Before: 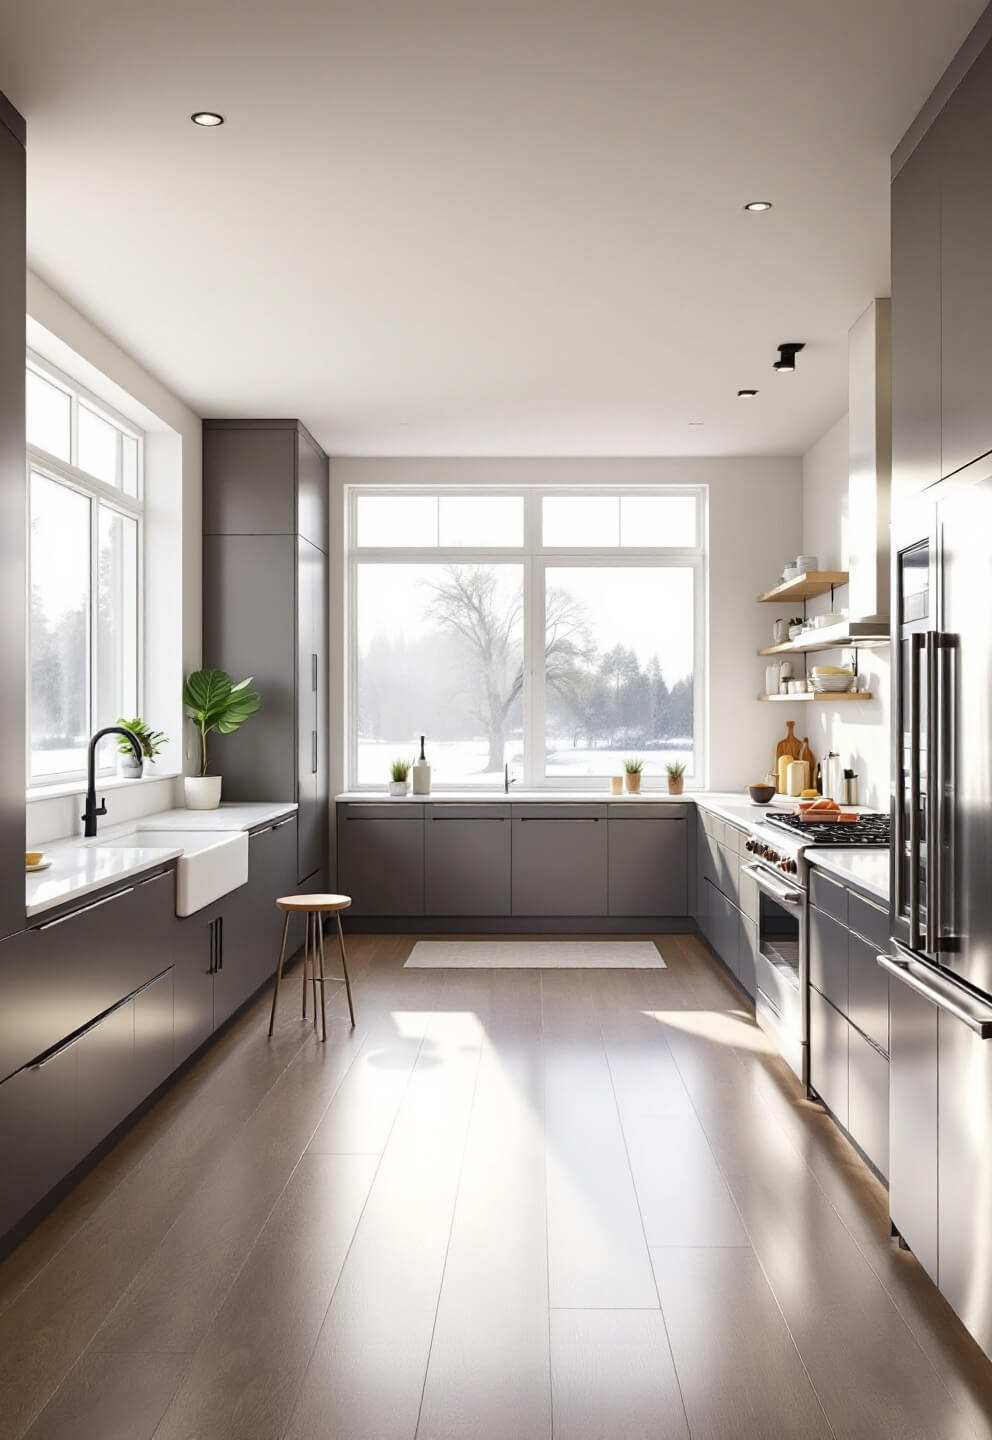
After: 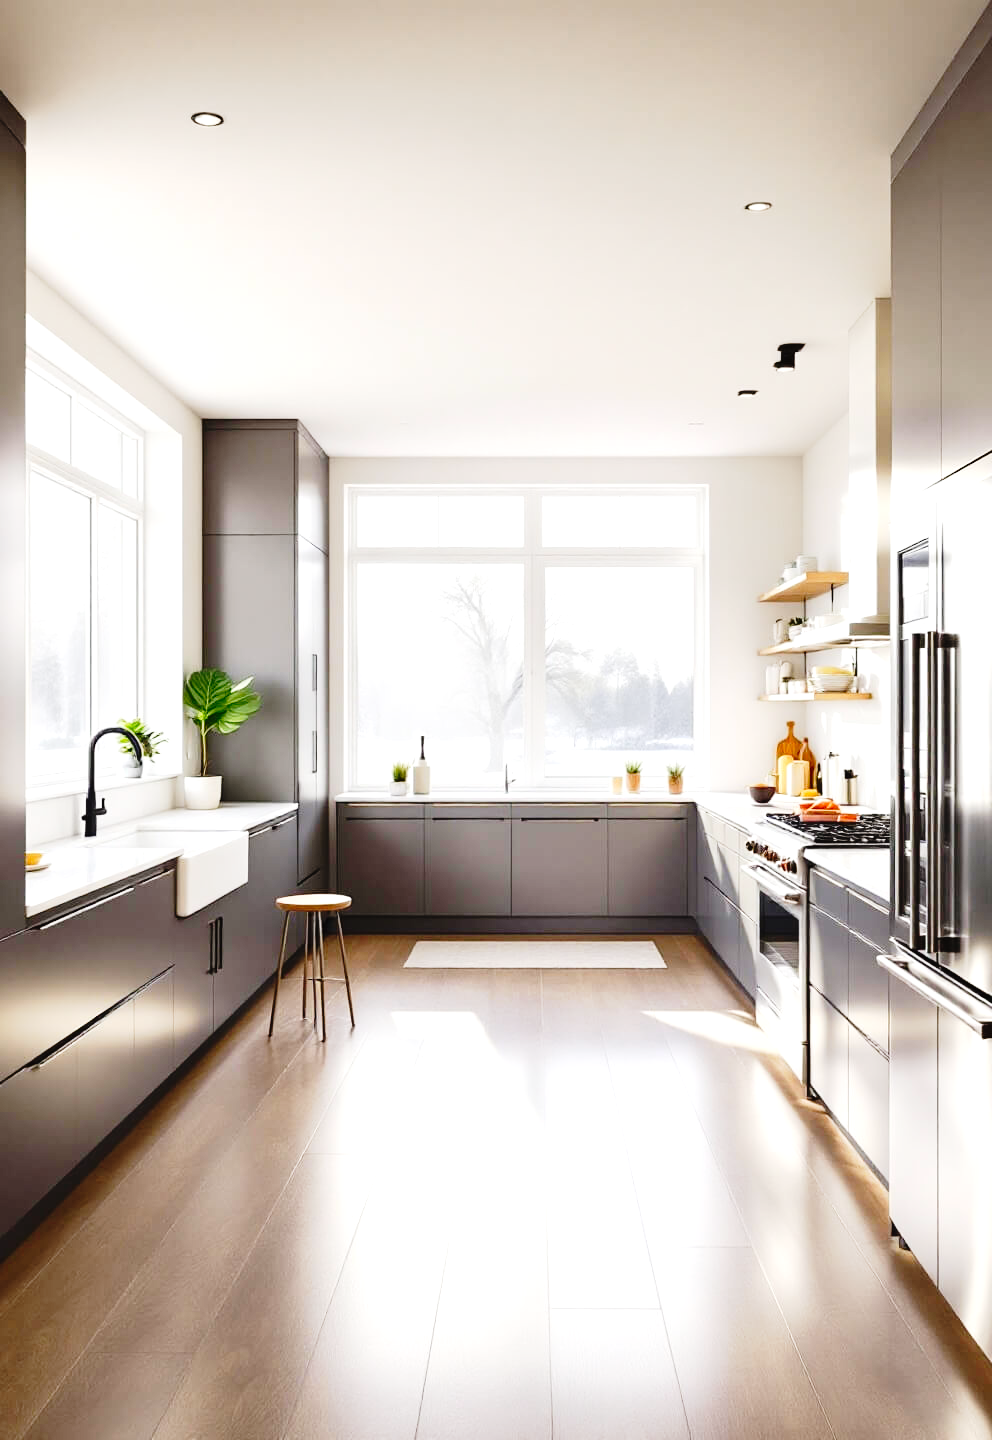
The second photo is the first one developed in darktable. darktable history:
contrast brightness saturation: contrast 0.042, saturation 0.154
exposure: exposure 0.569 EV, compensate exposure bias true, compensate highlight preservation false
tone curve: curves: ch0 [(0, 0.014) (0.17, 0.099) (0.392, 0.438) (0.725, 0.828) (0.872, 0.918) (1, 0.981)]; ch1 [(0, 0) (0.402, 0.36) (0.489, 0.491) (0.5, 0.503) (0.515, 0.52) (0.545, 0.572) (0.615, 0.662) (0.701, 0.725) (1, 1)]; ch2 [(0, 0) (0.42, 0.458) (0.485, 0.499) (0.503, 0.503) (0.531, 0.542) (0.561, 0.594) (0.644, 0.694) (0.717, 0.753) (1, 0.991)], preserve colors none
